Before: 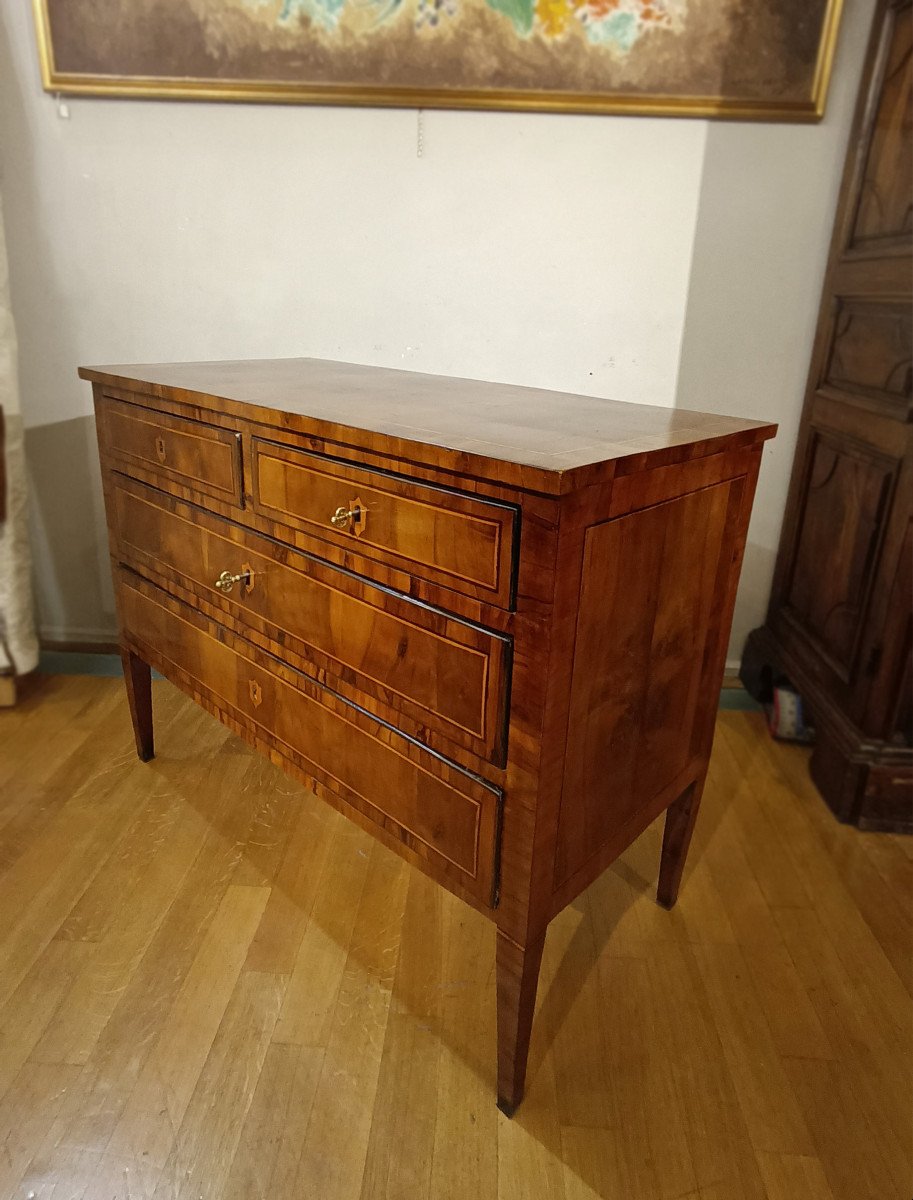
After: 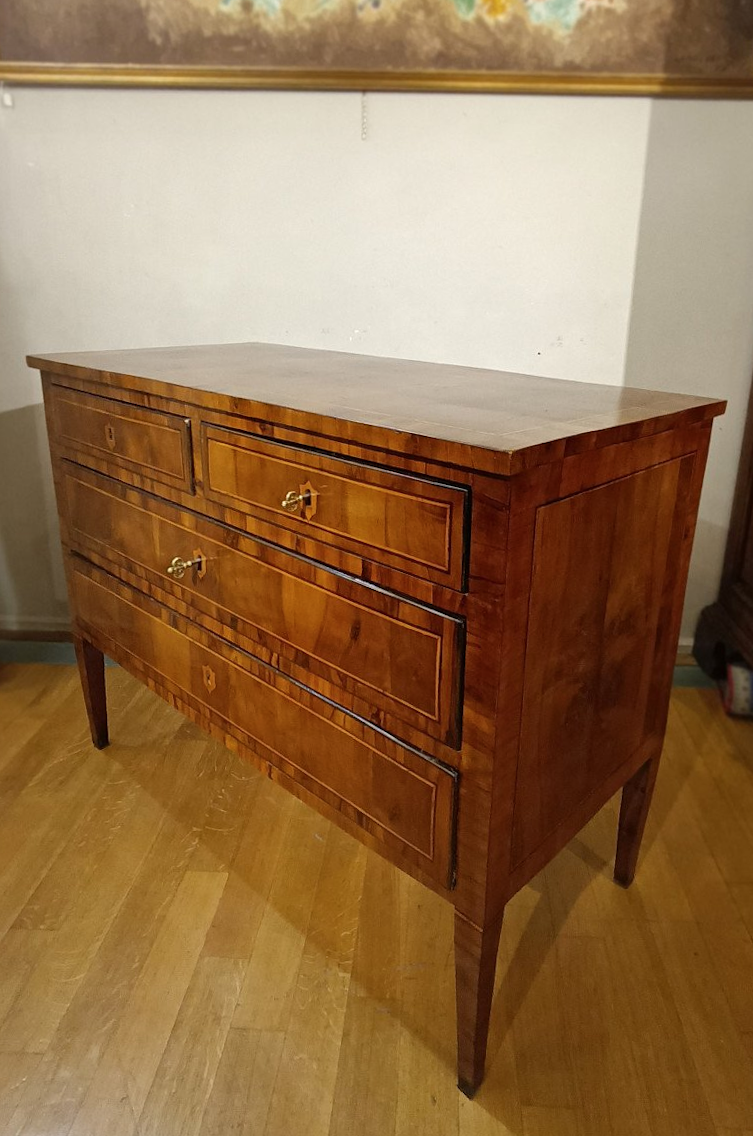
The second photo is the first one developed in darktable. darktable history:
color balance rgb: perceptual saturation grading › global saturation 0.776%
crop and rotate: angle 0.984°, left 4.281%, top 0.453%, right 11.288%, bottom 2.694%
